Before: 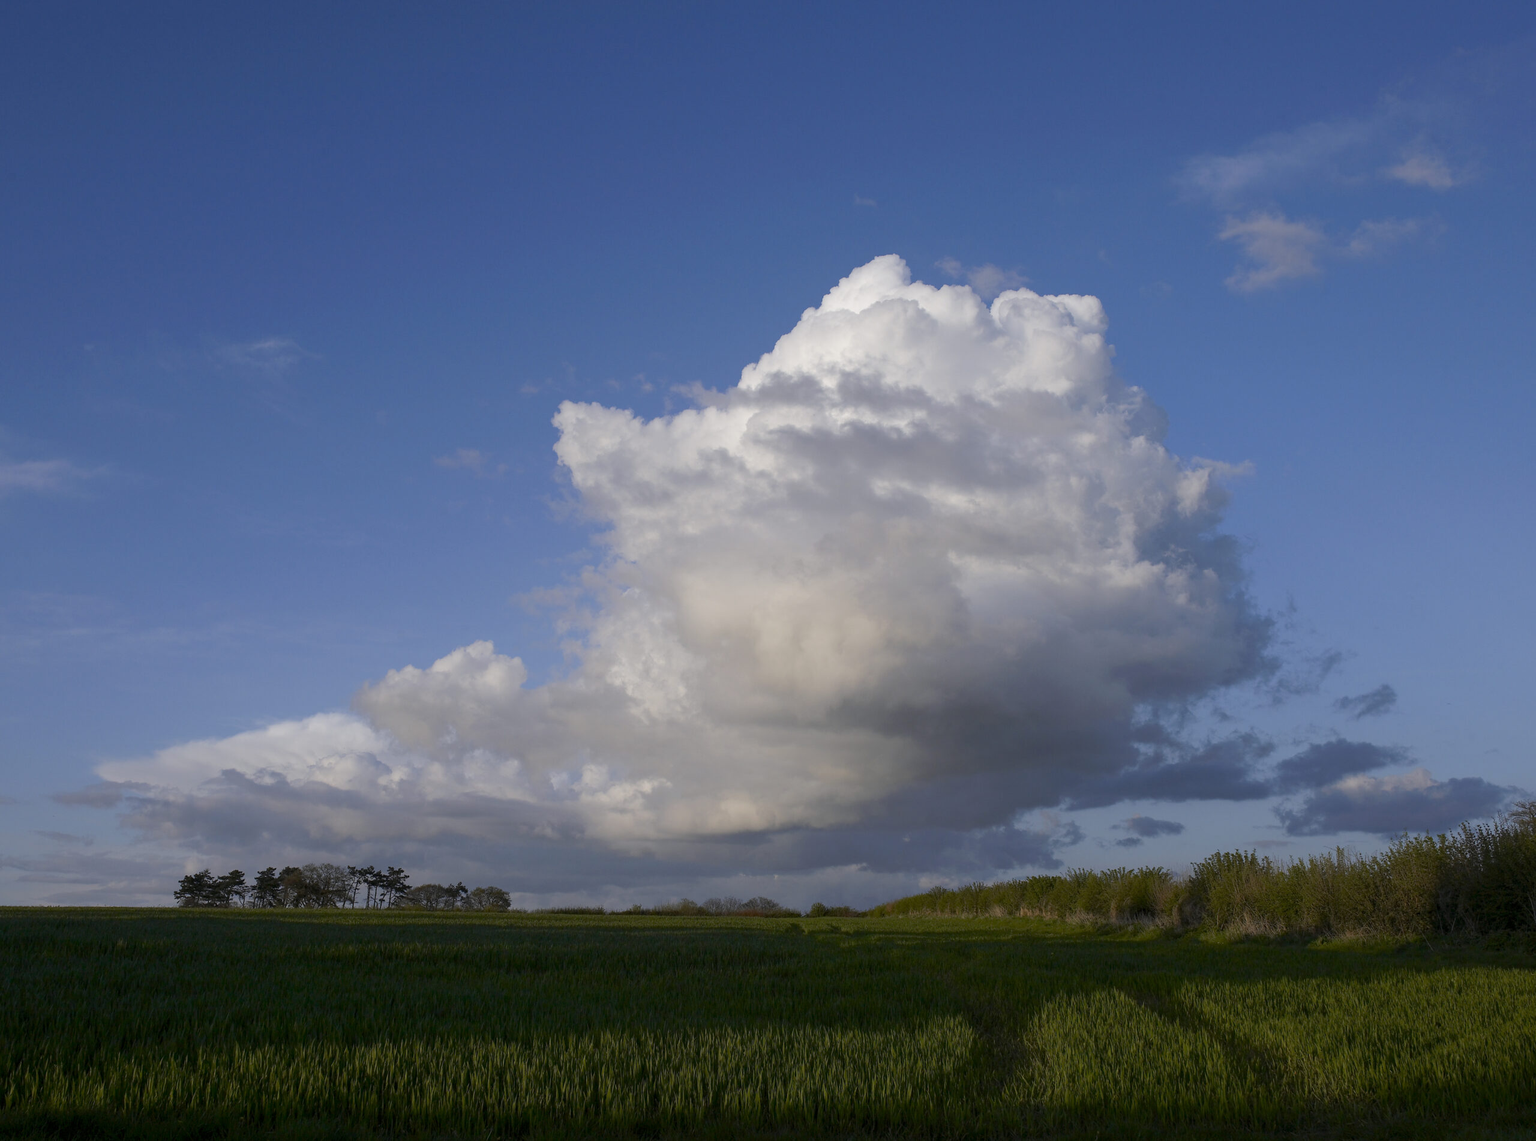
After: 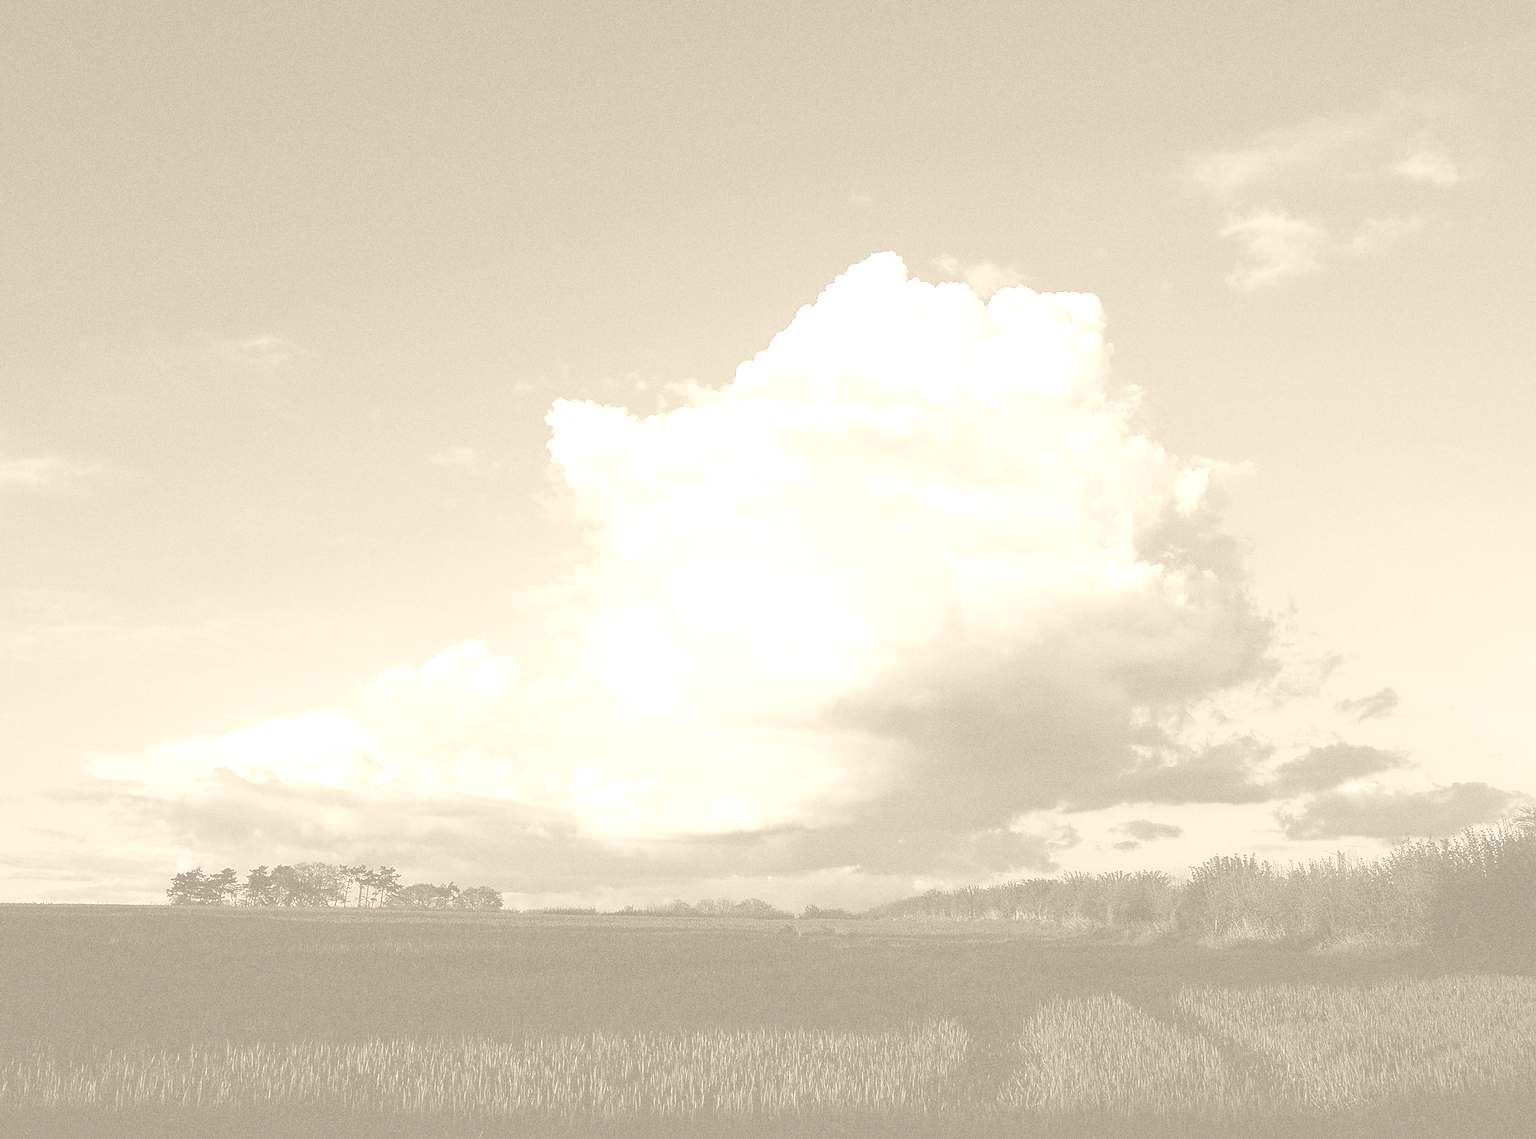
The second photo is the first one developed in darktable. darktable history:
colorize: hue 36°, saturation 71%, lightness 80.79%
sharpen: radius 1.4, amount 1.25, threshold 0.7
rotate and perspective: rotation 0.192°, lens shift (horizontal) -0.015, crop left 0.005, crop right 0.996, crop top 0.006, crop bottom 0.99
contrast brightness saturation: contrast 0.25, saturation -0.31
grain: coarseness 0.09 ISO, strength 40%
